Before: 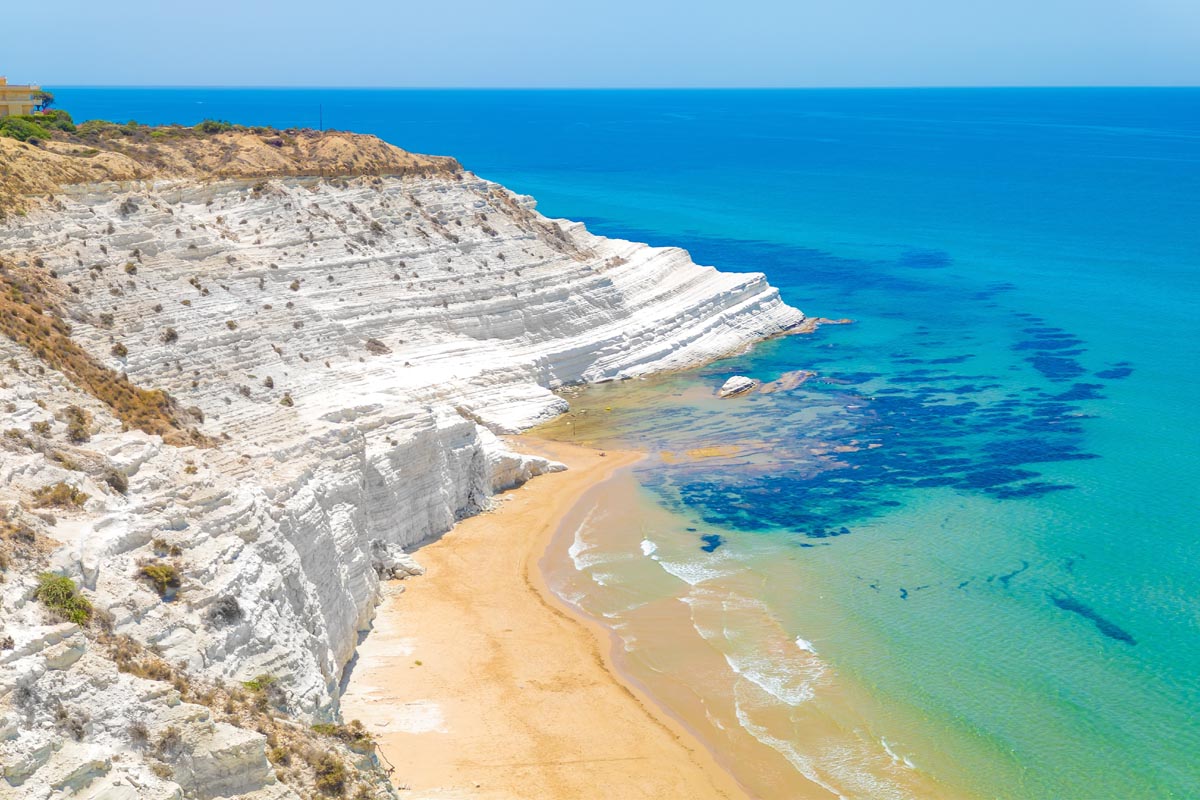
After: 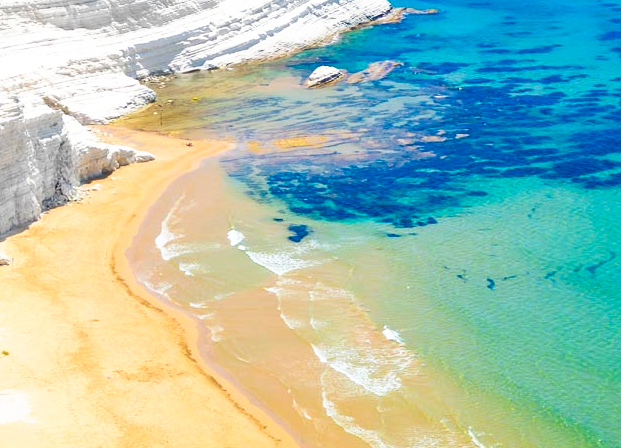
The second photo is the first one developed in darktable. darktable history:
crop: left 34.479%, top 38.822%, right 13.718%, bottom 5.172%
tone curve: curves: ch0 [(0, 0) (0.003, 0.023) (0.011, 0.024) (0.025, 0.028) (0.044, 0.035) (0.069, 0.043) (0.1, 0.052) (0.136, 0.063) (0.177, 0.094) (0.224, 0.145) (0.277, 0.209) (0.335, 0.281) (0.399, 0.364) (0.468, 0.453) (0.543, 0.553) (0.623, 0.66) (0.709, 0.767) (0.801, 0.88) (0.898, 0.968) (1, 1)], preserve colors none
